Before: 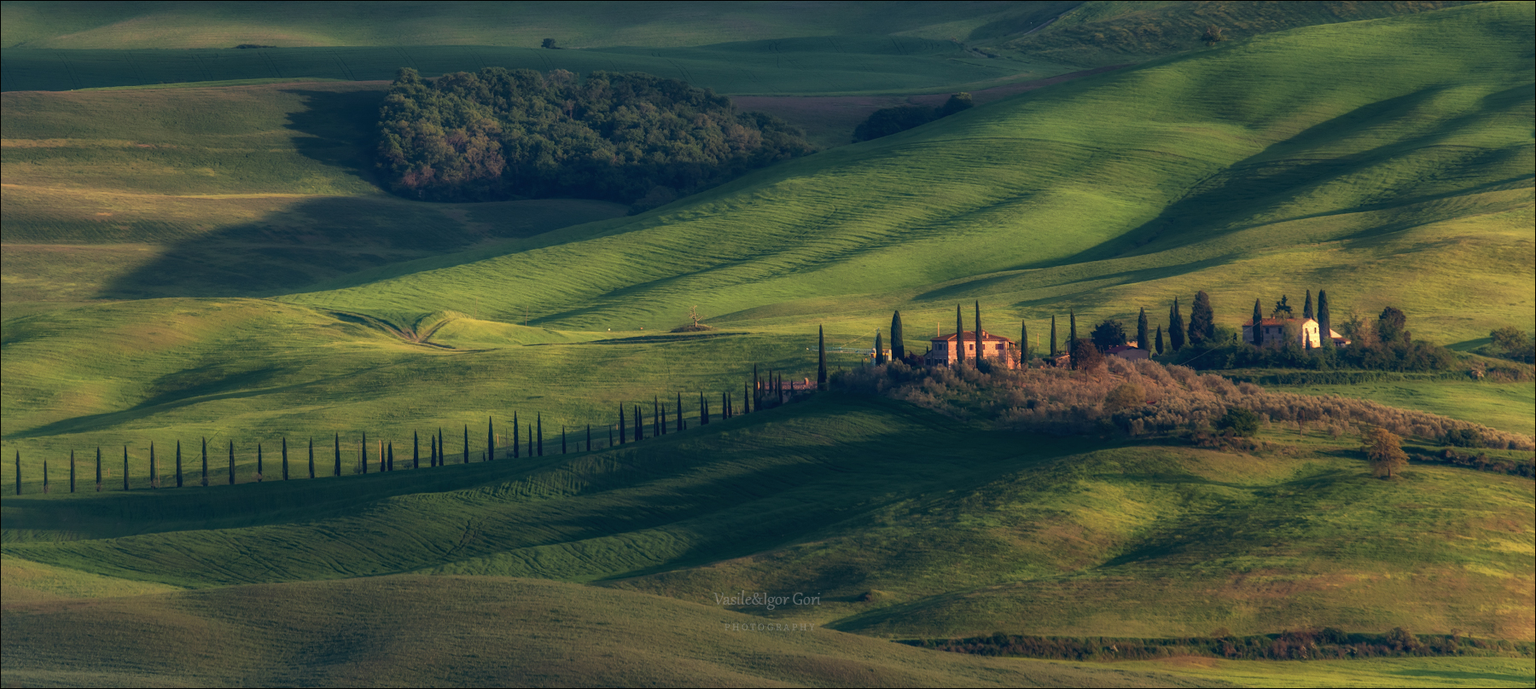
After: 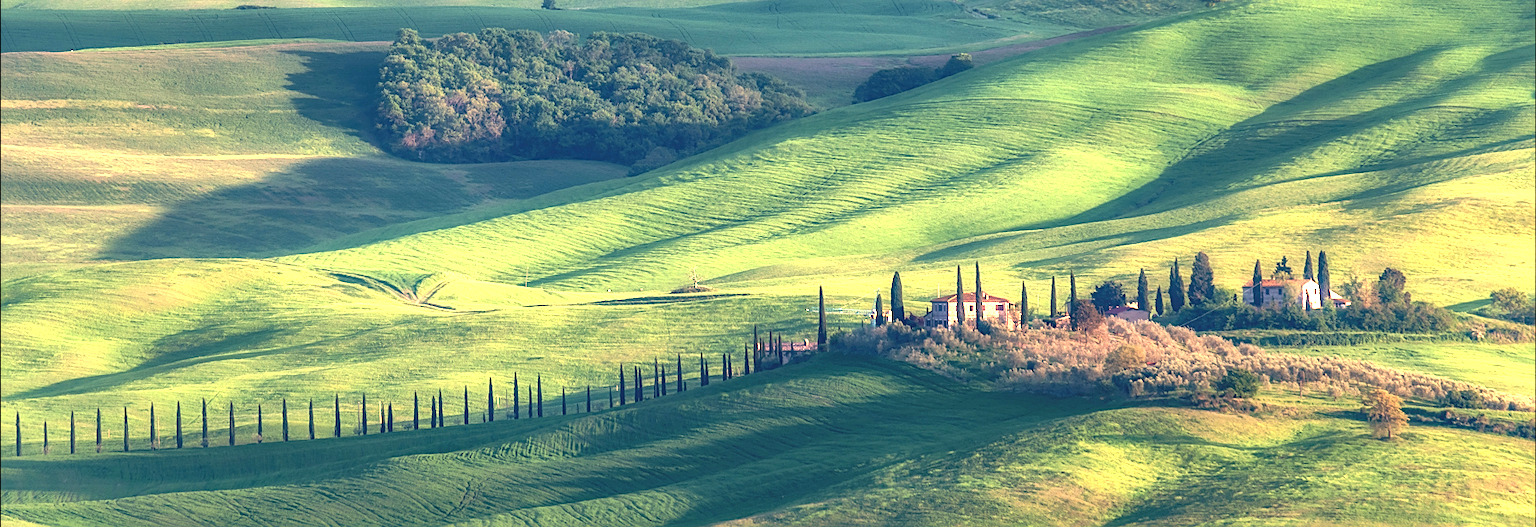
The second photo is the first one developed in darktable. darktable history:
crop: top 5.704%, bottom 17.733%
sharpen: on, module defaults
exposure: black level correction 0, exposure 2.162 EV, compensate highlight preservation false
